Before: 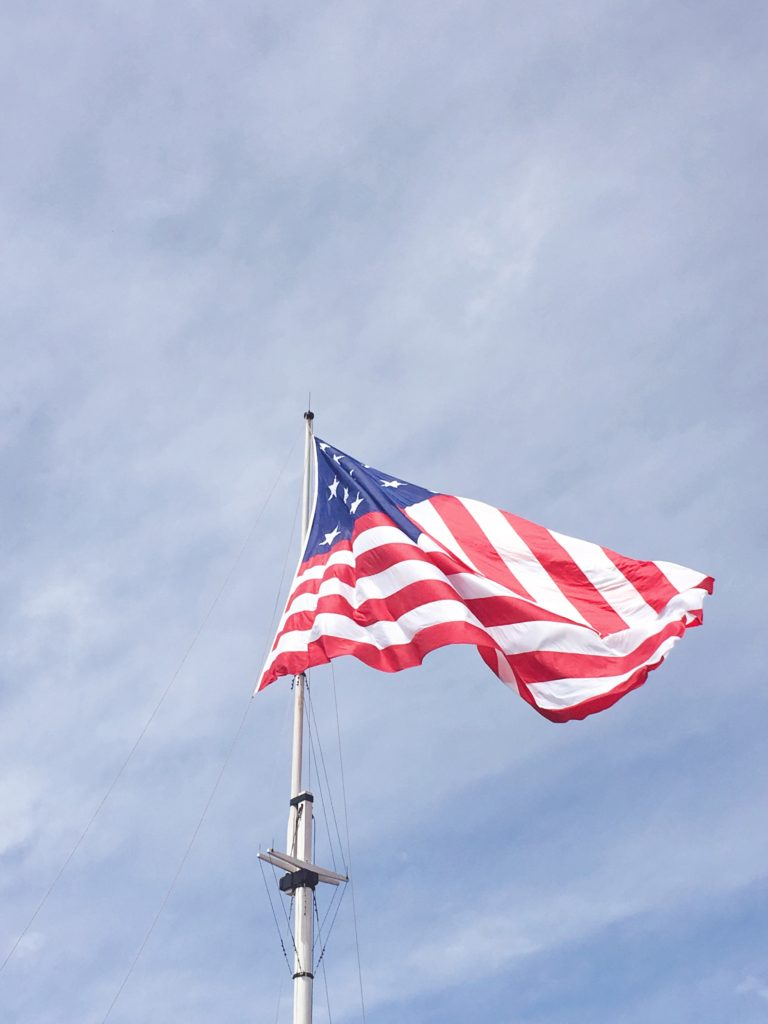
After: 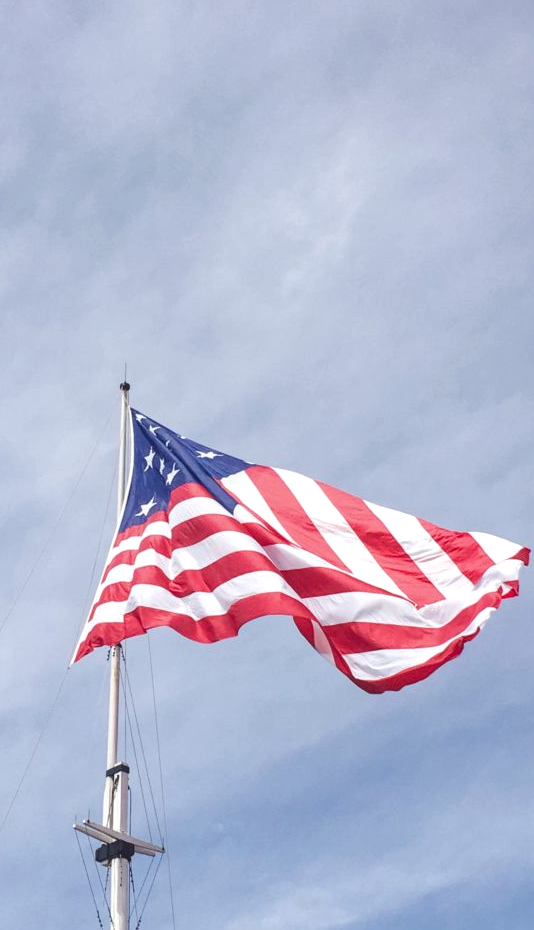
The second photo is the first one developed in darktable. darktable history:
local contrast: on, module defaults
crop and rotate: left 24.034%, top 2.838%, right 6.406%, bottom 6.299%
